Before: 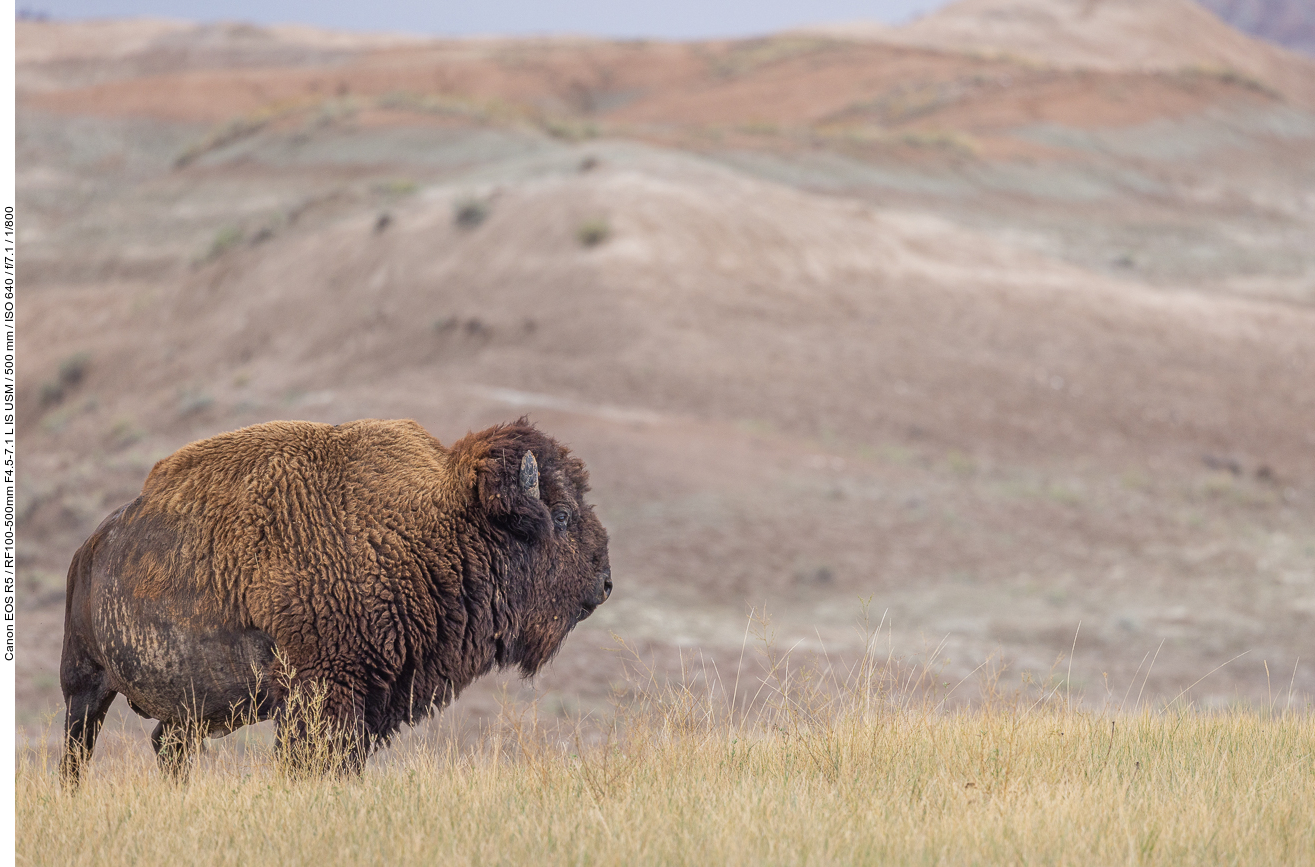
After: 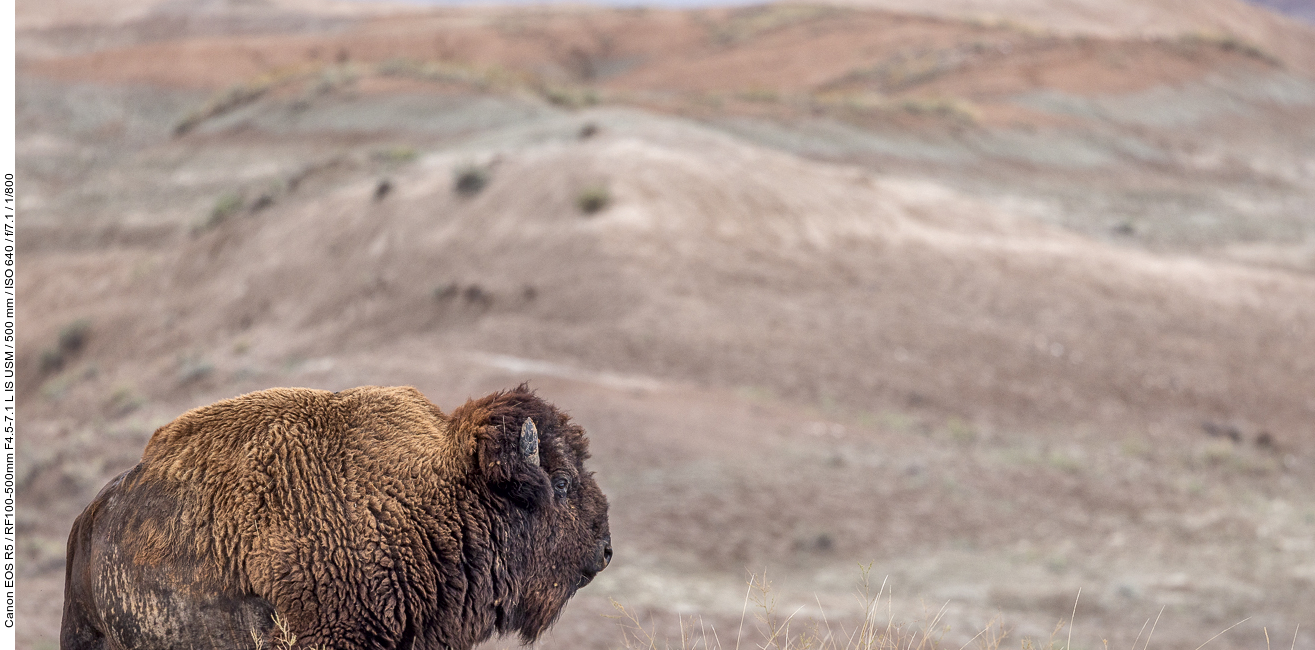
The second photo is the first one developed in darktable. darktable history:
crop: top 3.857%, bottom 21.132%
rotate and perspective: automatic cropping off
local contrast: mode bilateral grid, contrast 25, coarseness 60, detail 151%, midtone range 0.2
